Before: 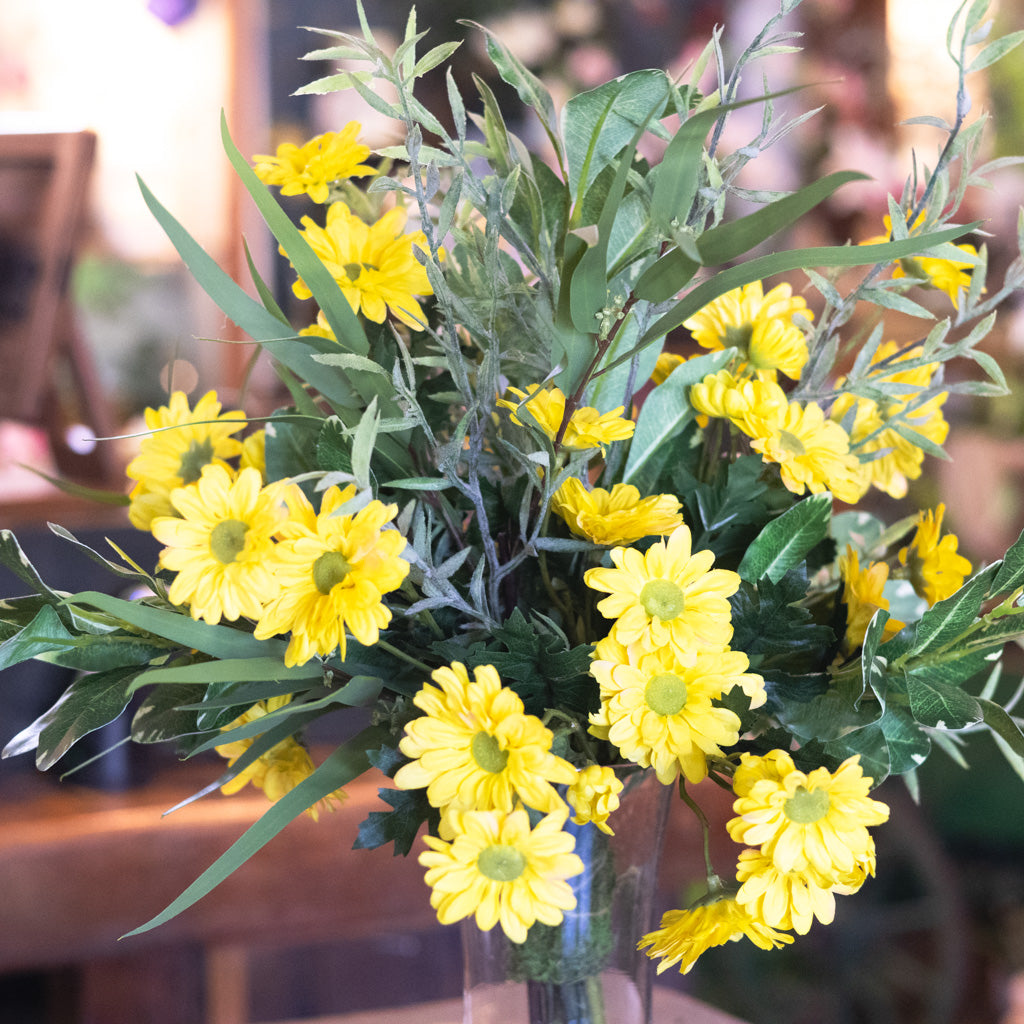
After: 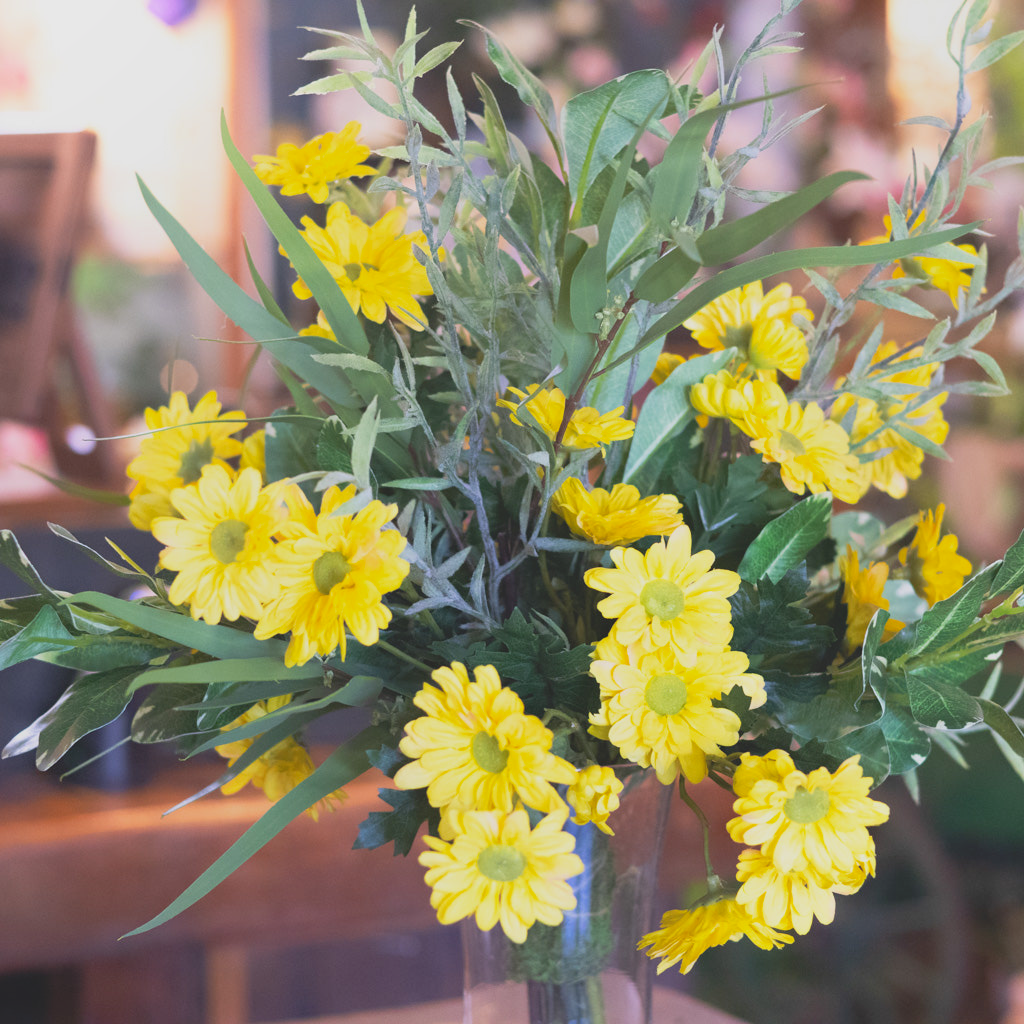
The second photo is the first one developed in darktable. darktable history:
local contrast: detail 70%
